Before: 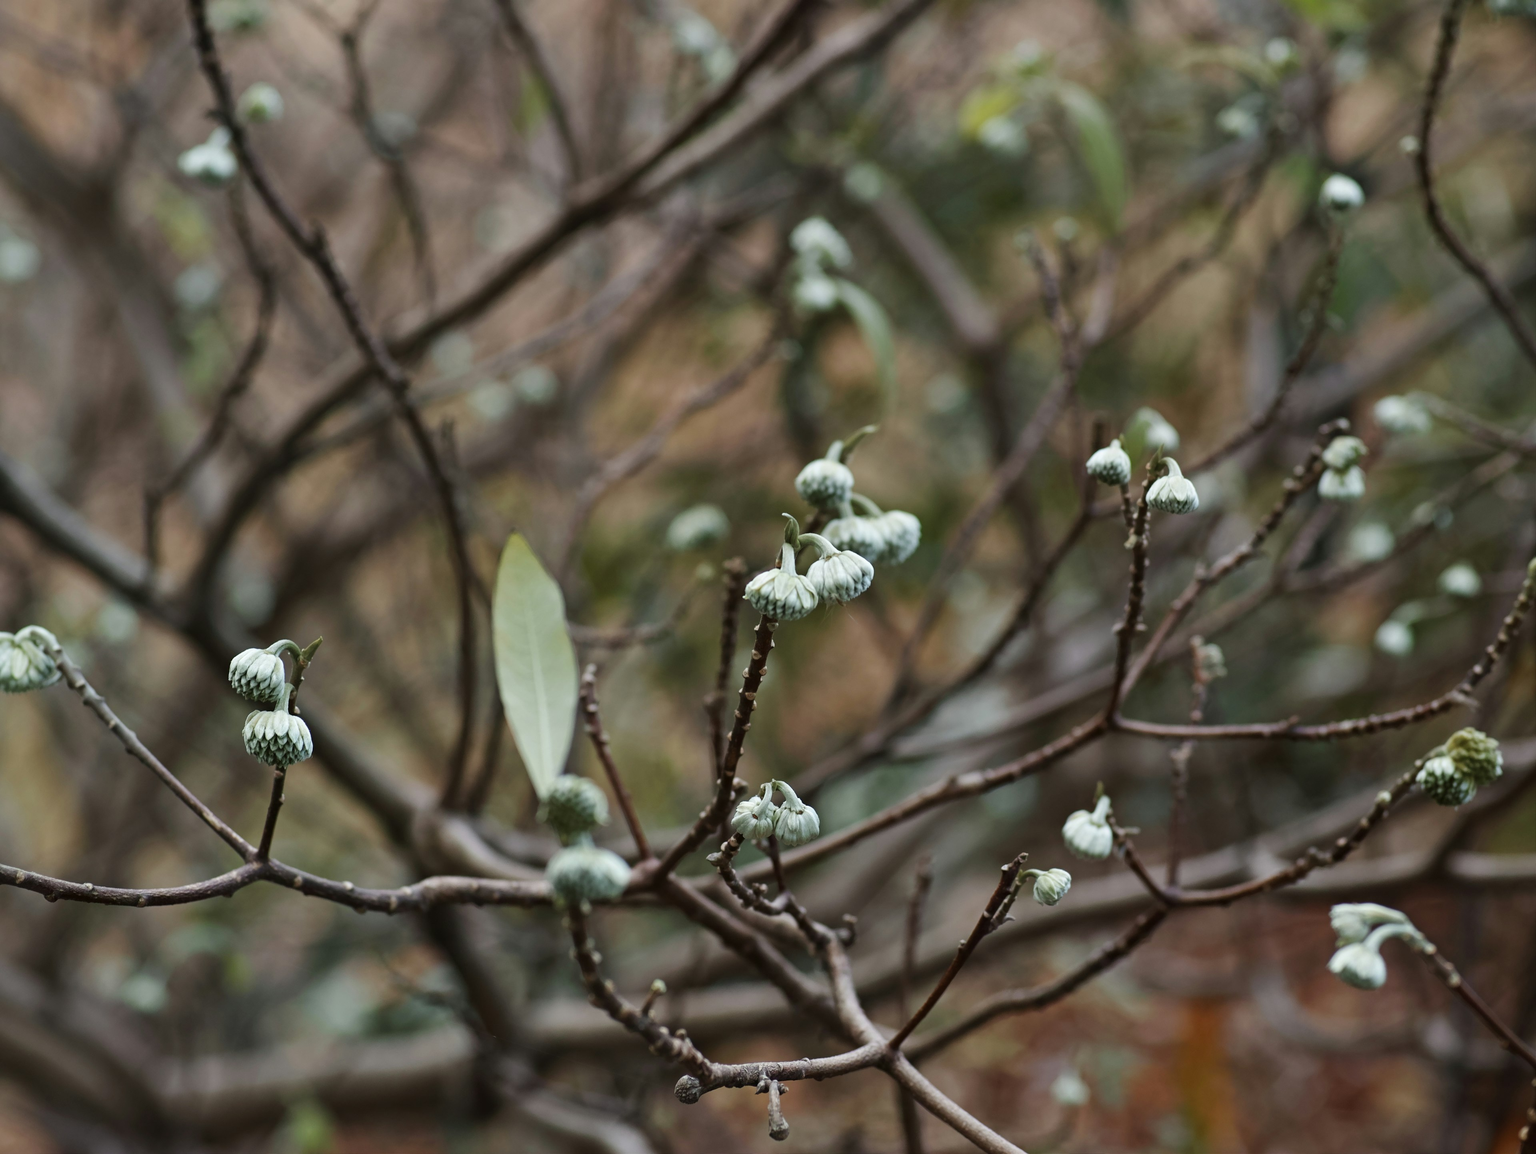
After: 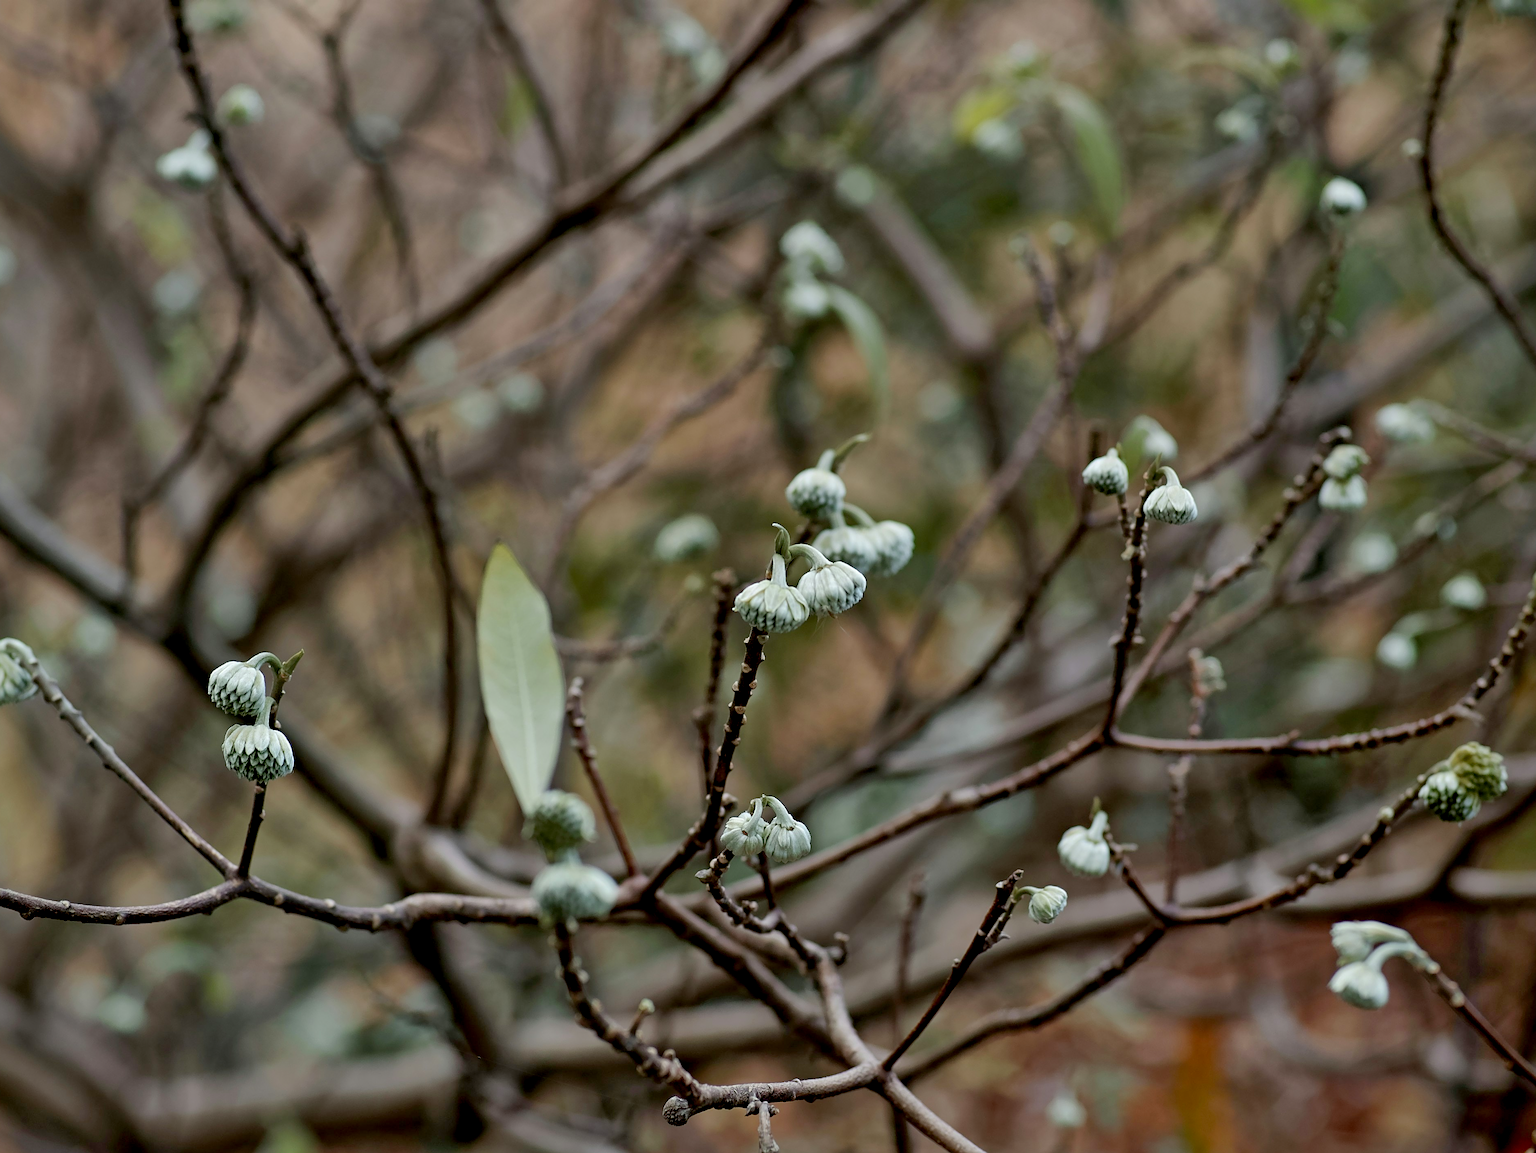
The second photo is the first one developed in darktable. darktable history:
exposure: black level correction 0.01, exposure 0.006 EV, compensate highlight preservation false
crop: left 1.635%, right 0.283%, bottom 1.914%
shadows and highlights: on, module defaults
sharpen: on, module defaults
